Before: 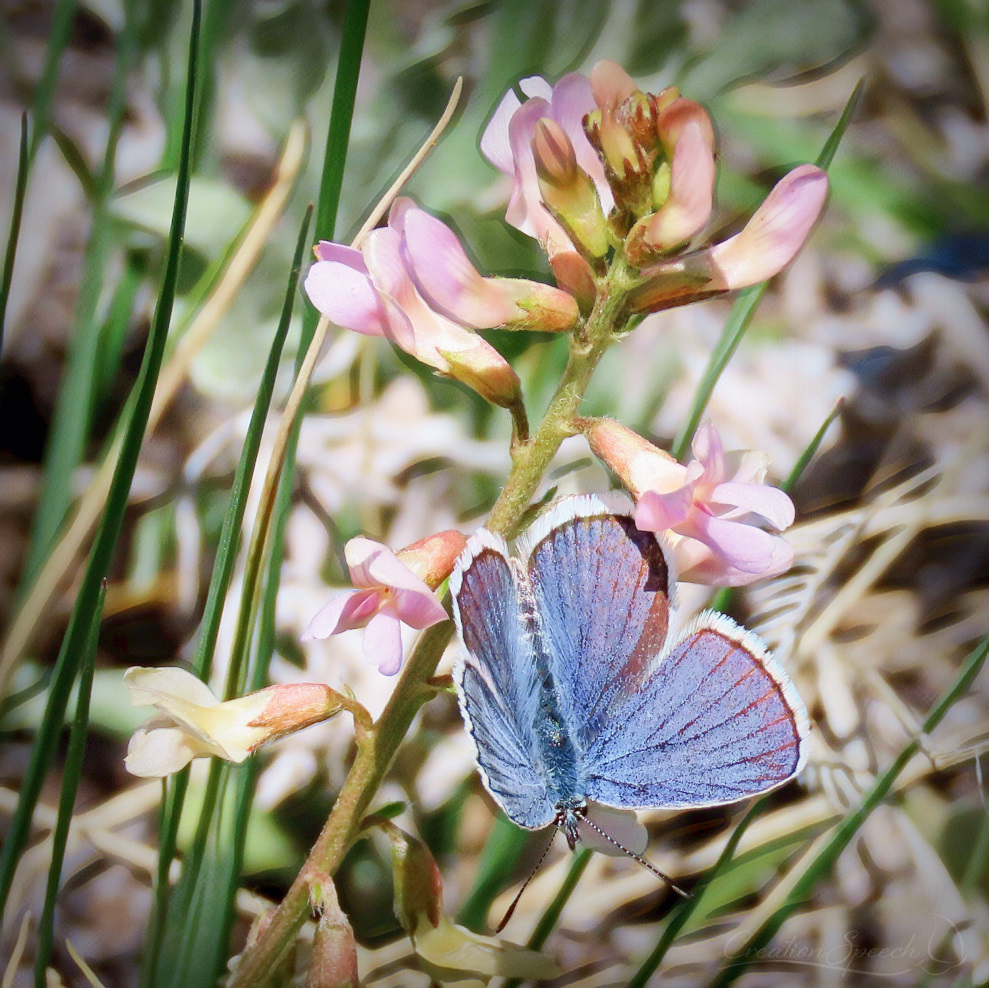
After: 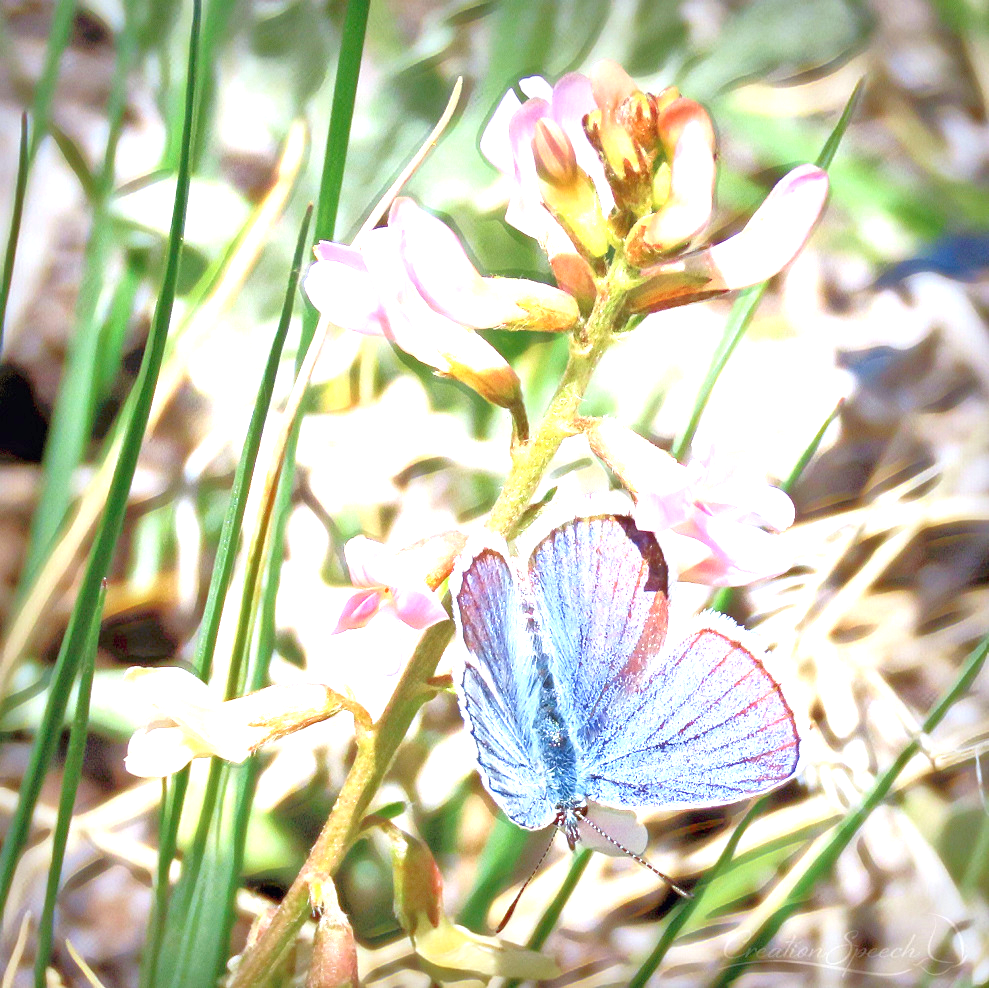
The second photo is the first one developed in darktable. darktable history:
white balance: red 0.986, blue 1.01
exposure: black level correction 0, exposure 1.4 EV, compensate highlight preservation false
tone equalizer: -7 EV 0.15 EV, -6 EV 0.6 EV, -5 EV 1.15 EV, -4 EV 1.33 EV, -3 EV 1.15 EV, -2 EV 0.6 EV, -1 EV 0.15 EV, mask exposure compensation -0.5 EV
